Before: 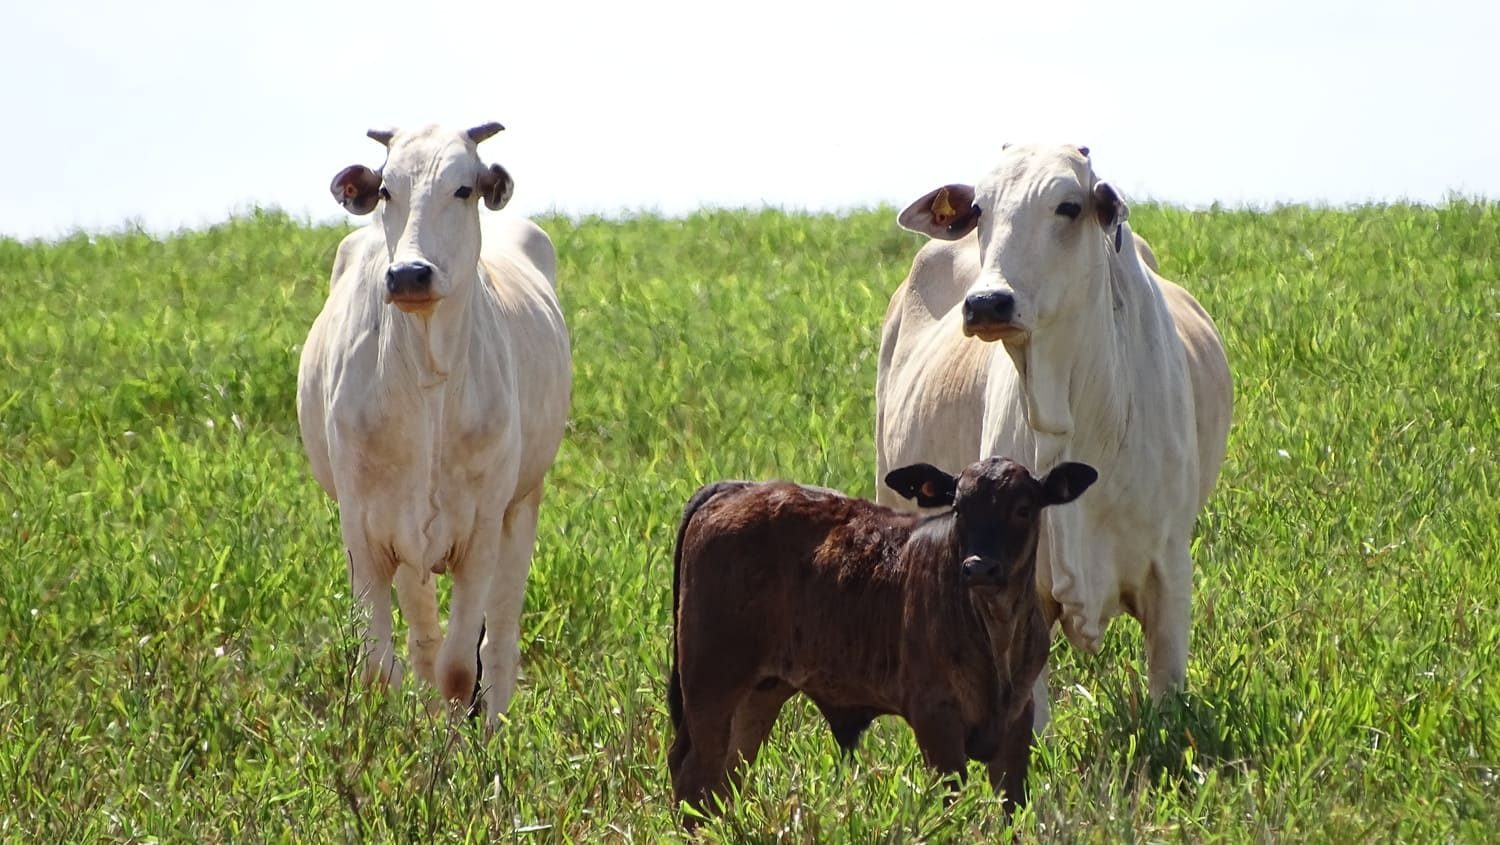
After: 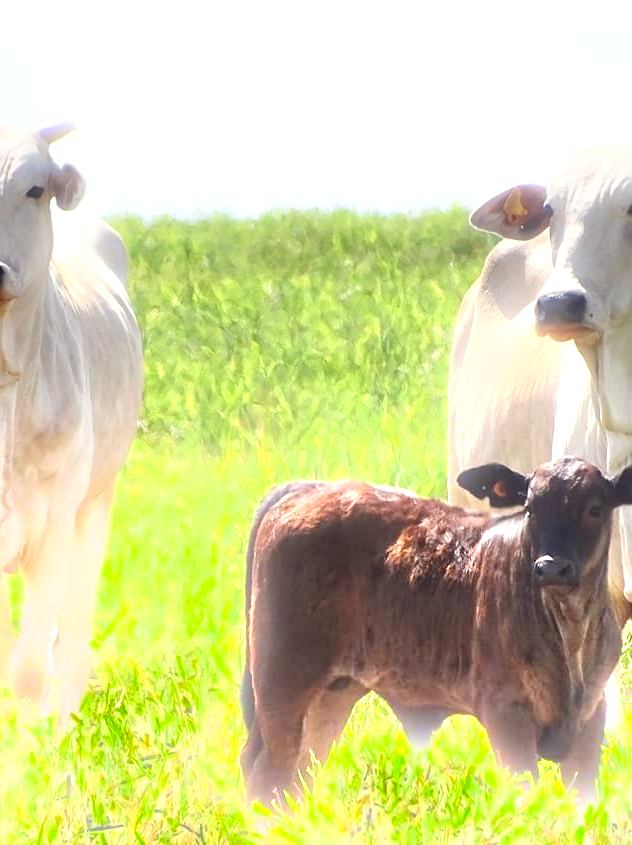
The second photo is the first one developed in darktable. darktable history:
bloom: size 5%, threshold 95%, strength 15%
crop: left 28.583%, right 29.231%
graduated density: density -3.9 EV
